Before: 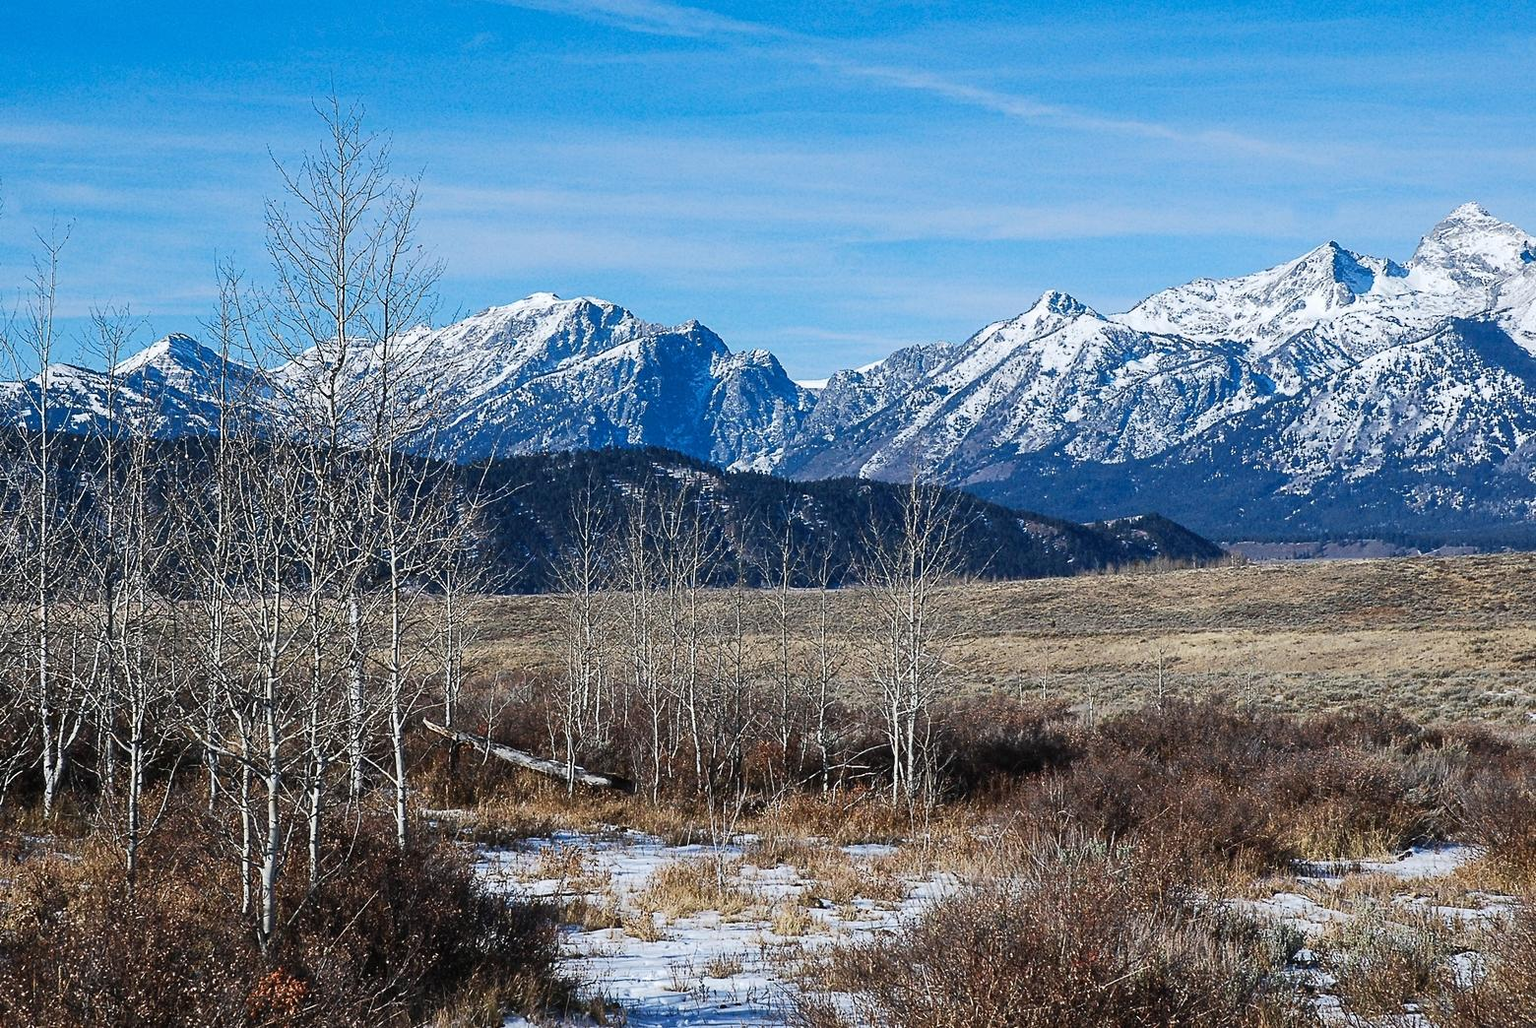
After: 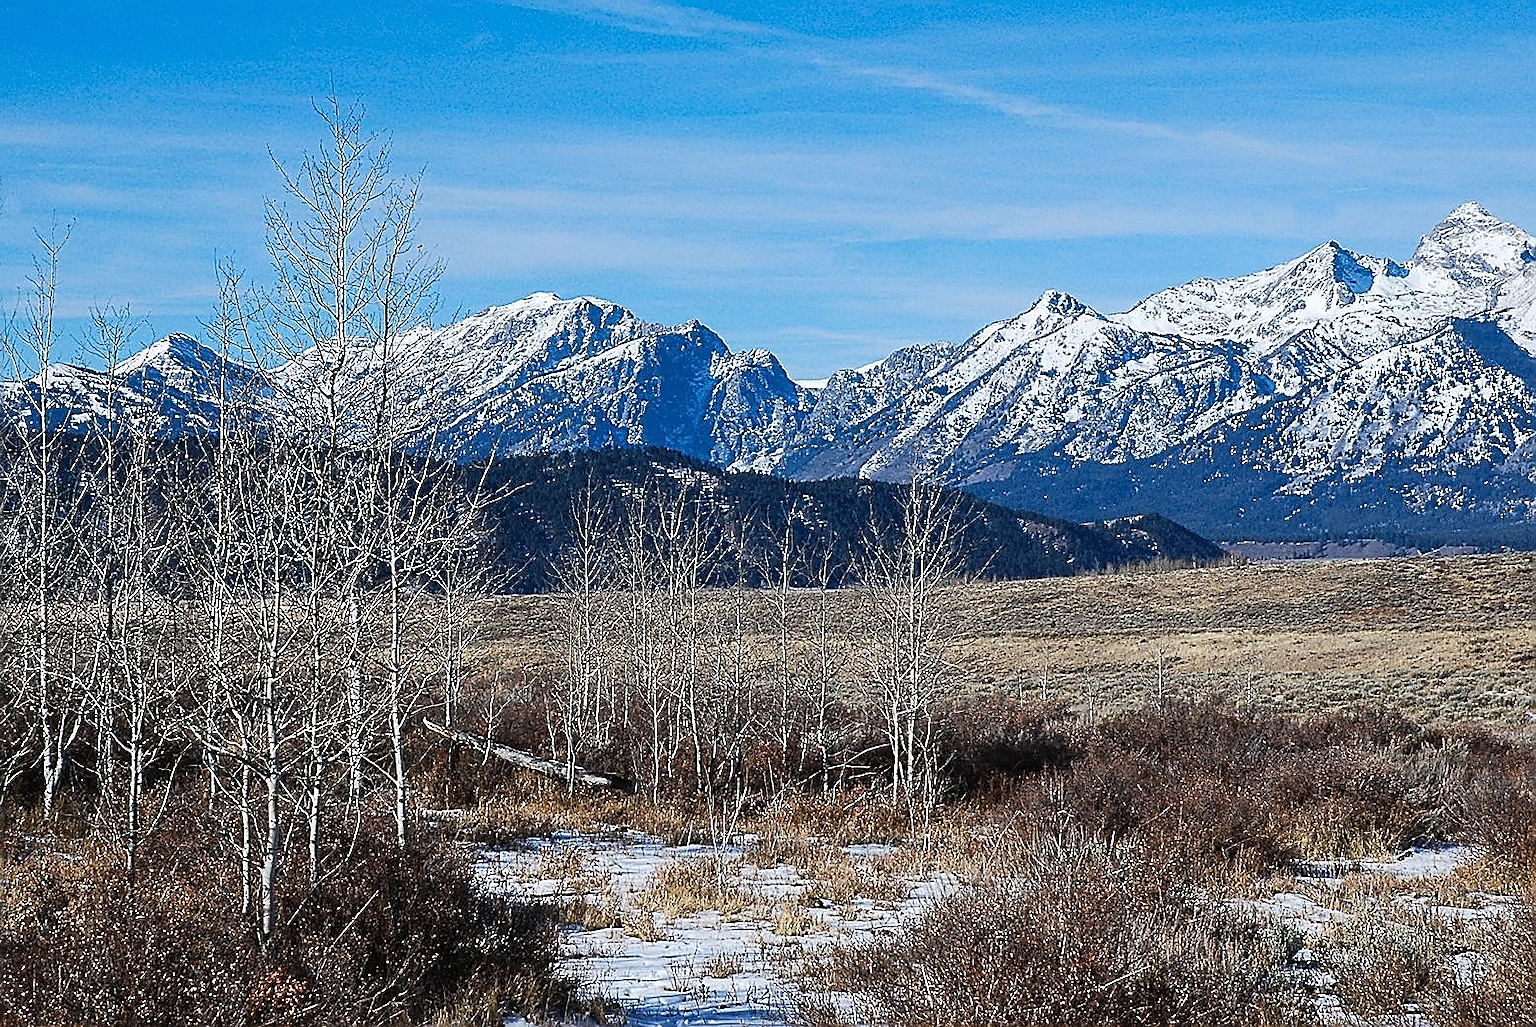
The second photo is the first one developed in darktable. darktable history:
sharpen: radius 1.42, amount 1.247, threshold 0.645
